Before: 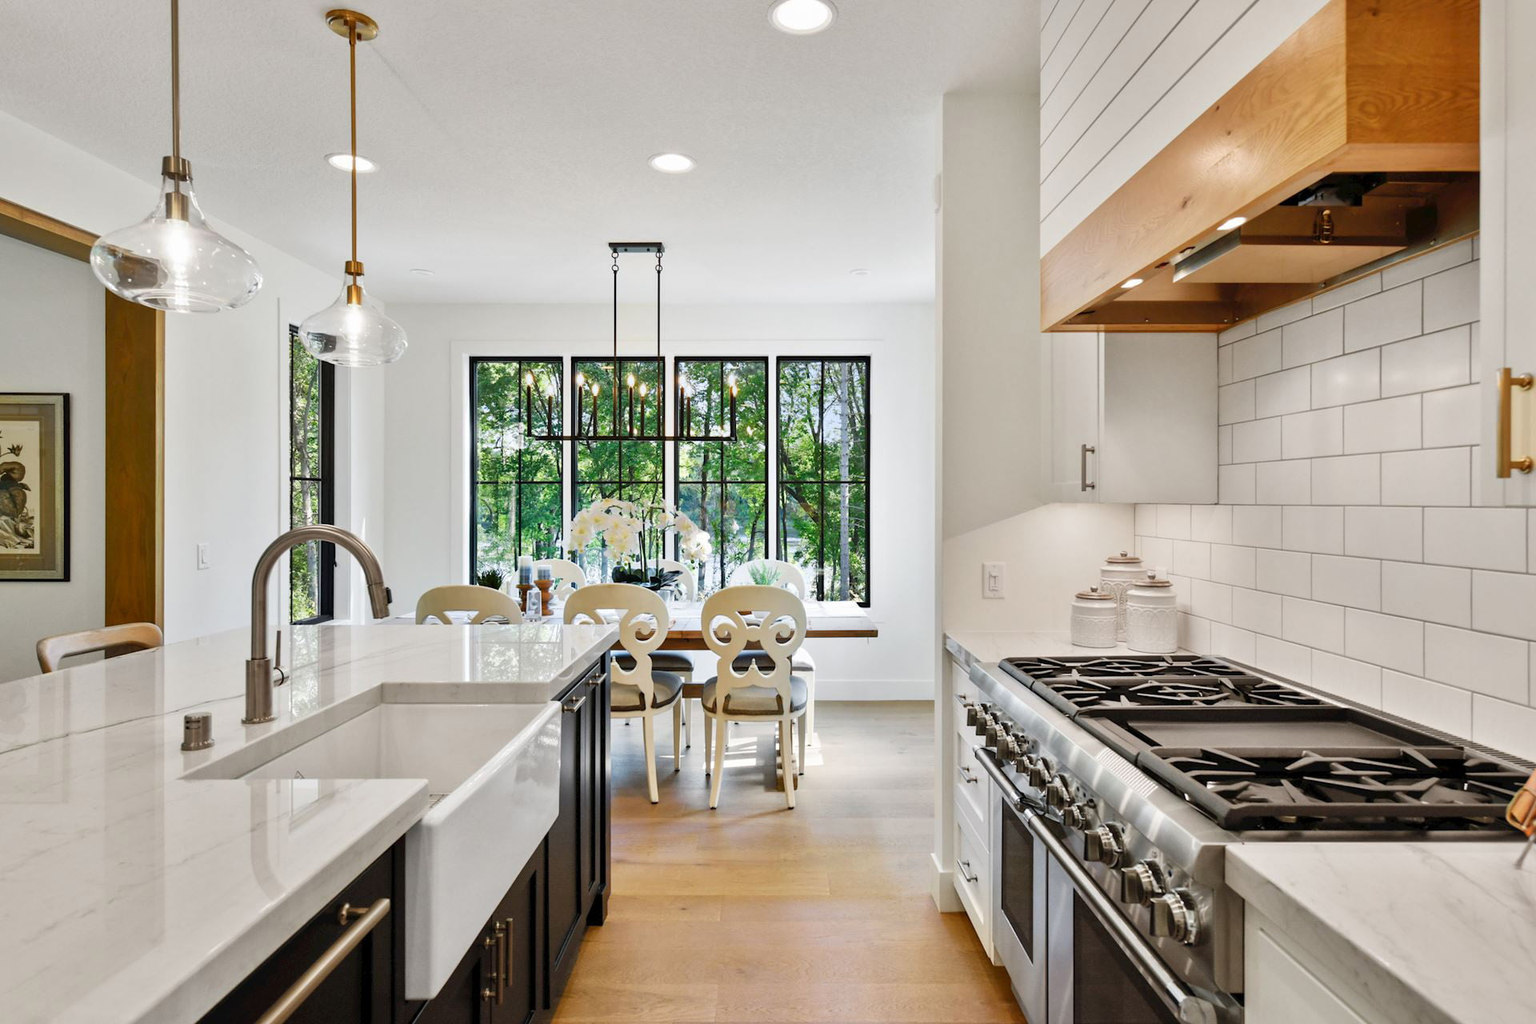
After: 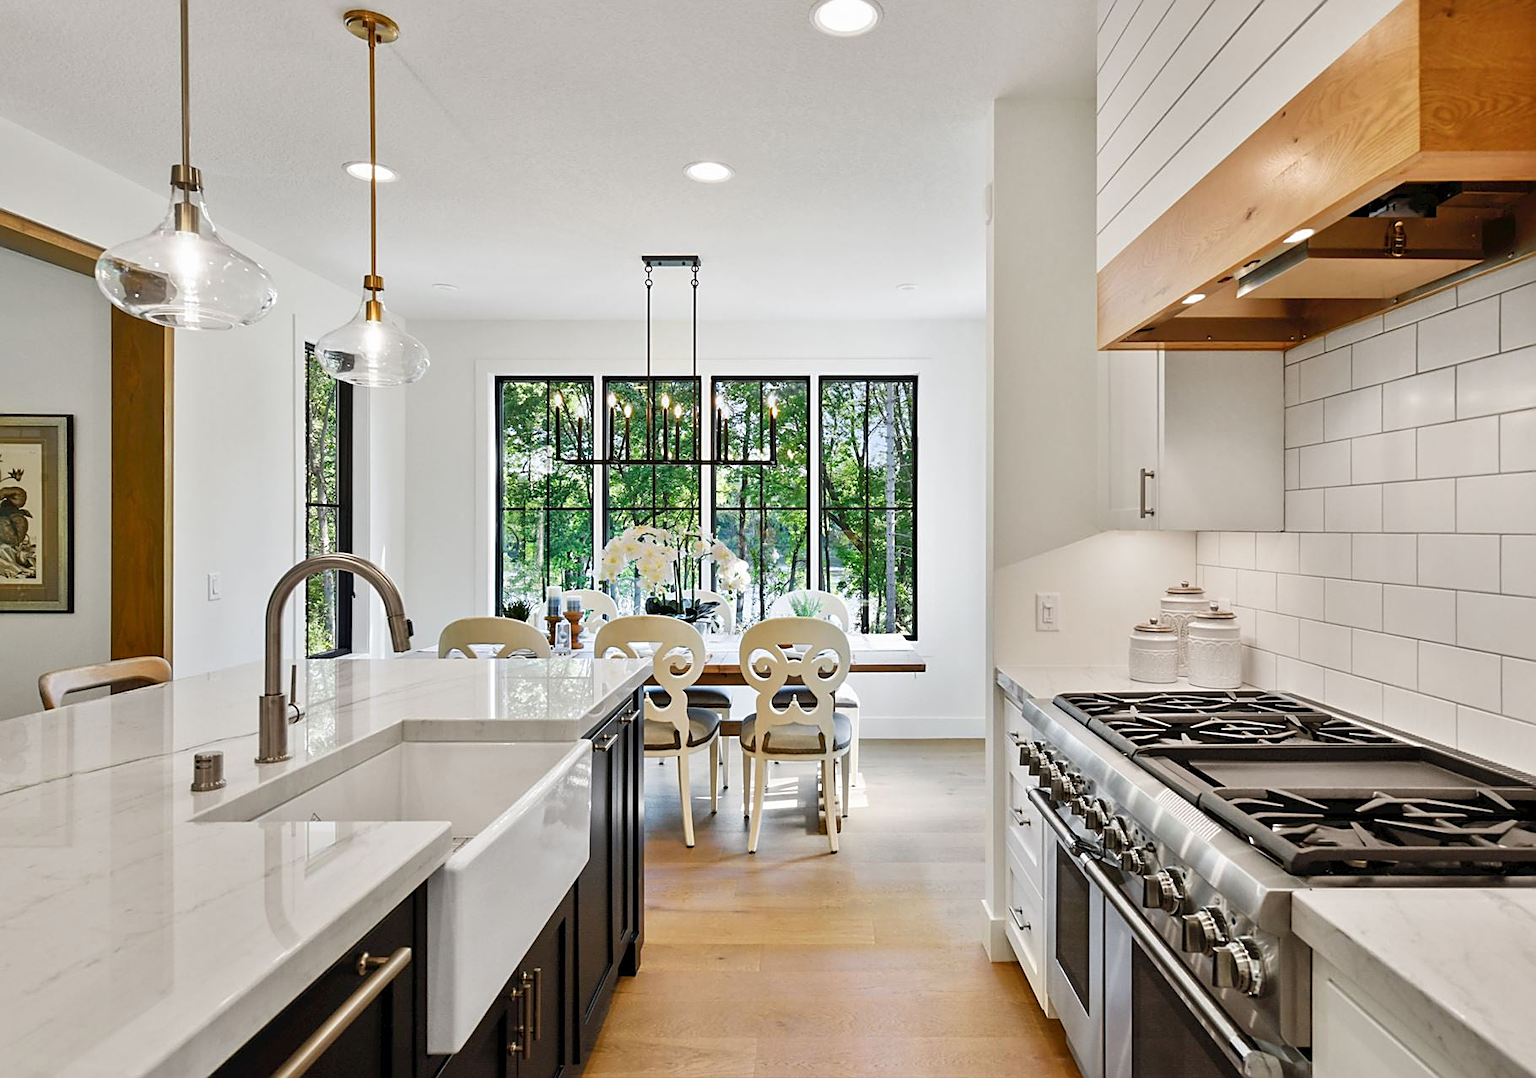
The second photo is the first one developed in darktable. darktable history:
crop and rotate: left 0%, right 5.145%
sharpen: on, module defaults
